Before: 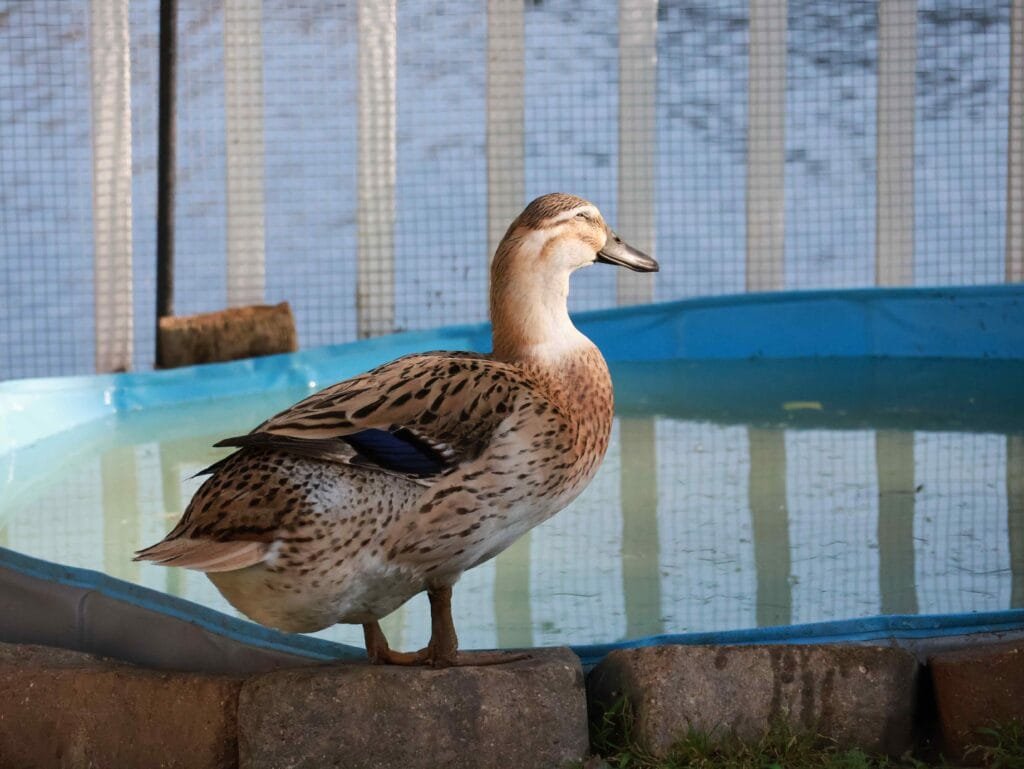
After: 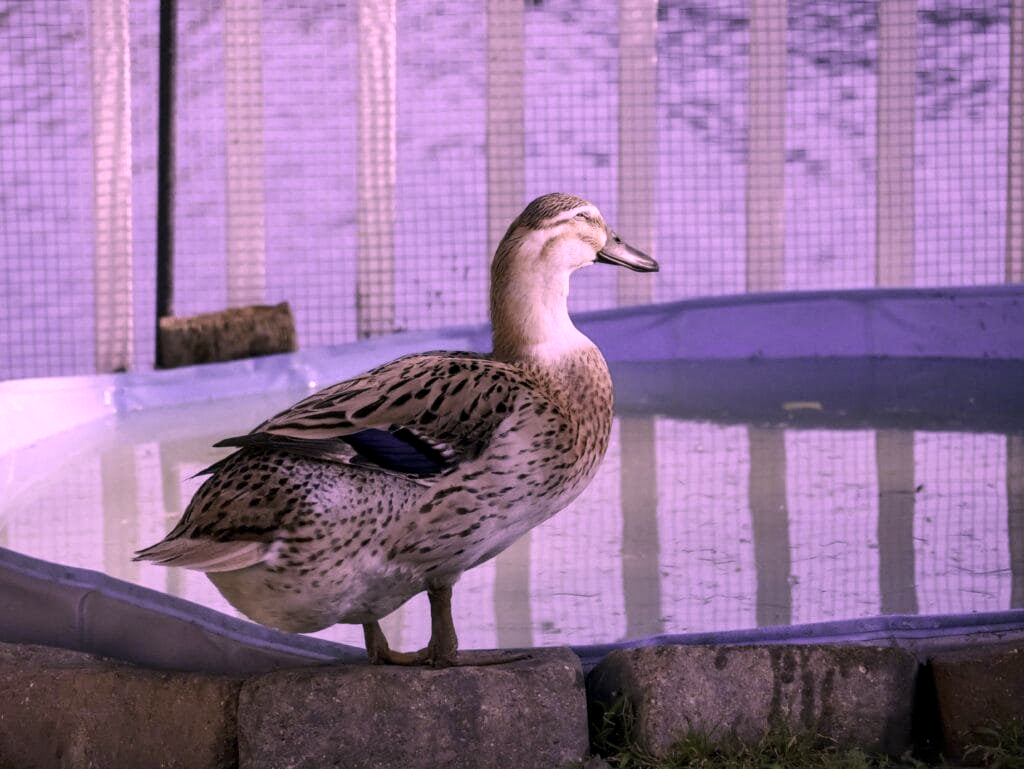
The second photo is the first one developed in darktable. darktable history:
color correction: highlights a* 40, highlights b* 40, saturation 0.69
local contrast: on, module defaults
white balance: red 0.766, blue 1.537
